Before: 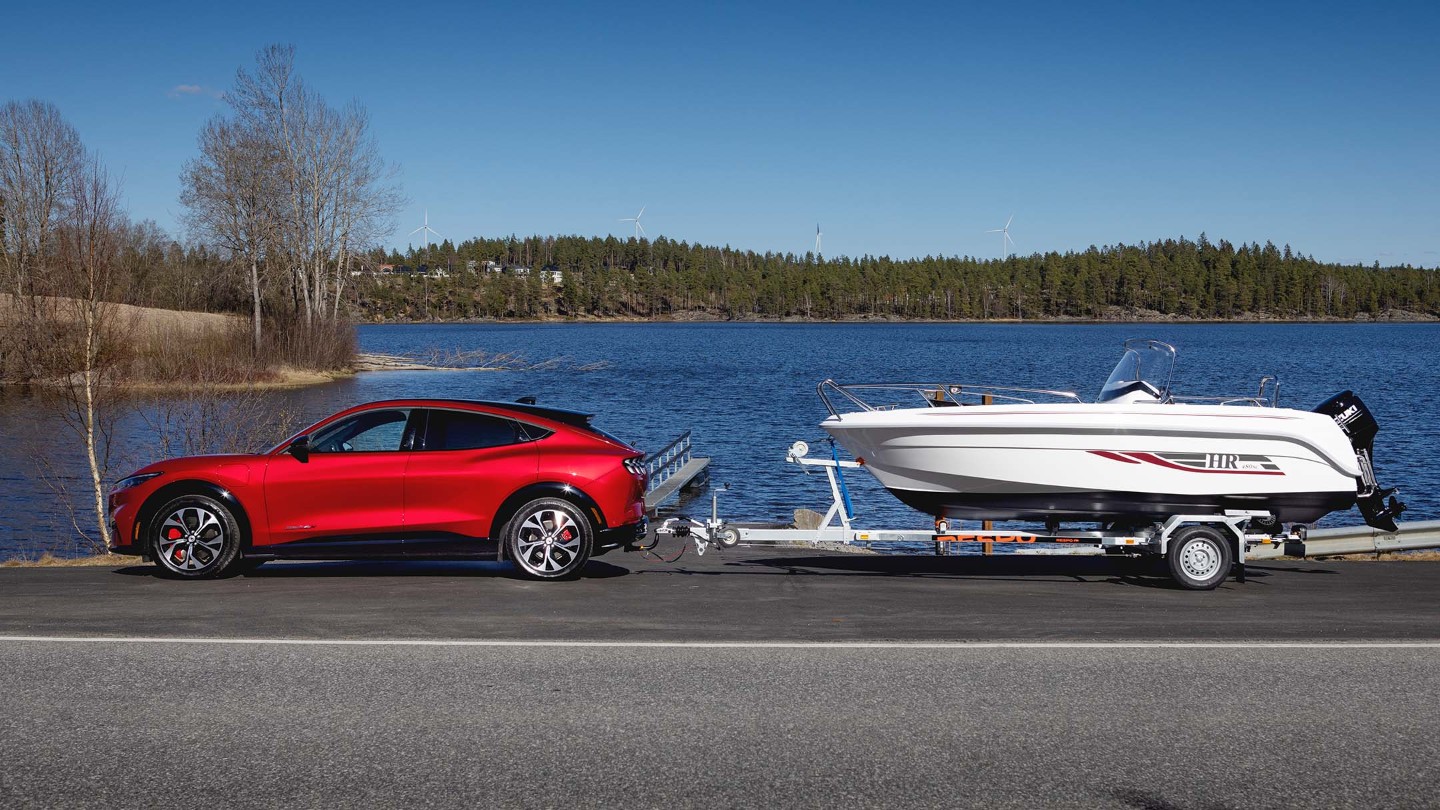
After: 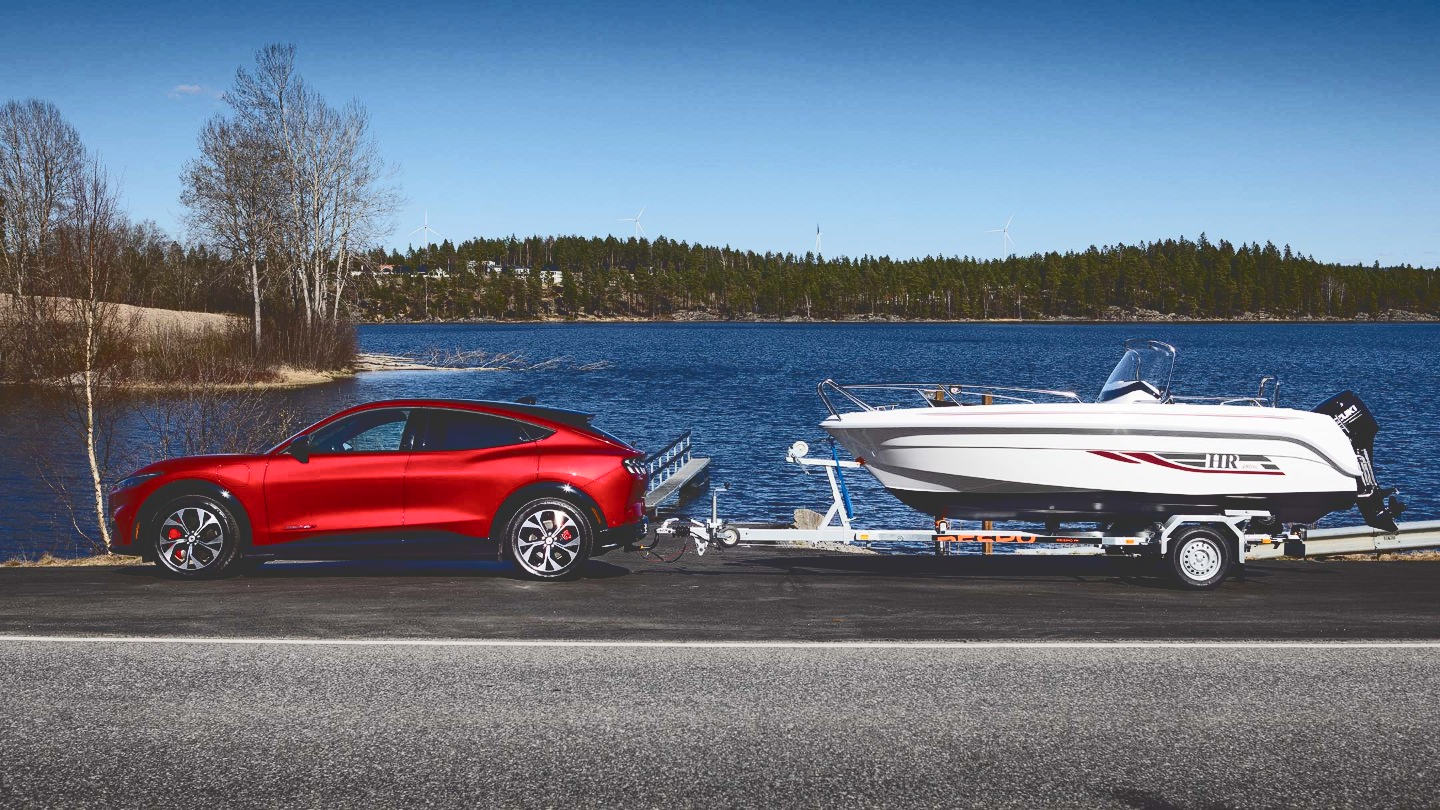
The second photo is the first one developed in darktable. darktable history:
tone curve: curves: ch0 [(0, 0) (0.003, 0.184) (0.011, 0.184) (0.025, 0.189) (0.044, 0.192) (0.069, 0.194) (0.1, 0.2) (0.136, 0.202) (0.177, 0.206) (0.224, 0.214) (0.277, 0.243) (0.335, 0.297) (0.399, 0.39) (0.468, 0.508) (0.543, 0.653) (0.623, 0.754) (0.709, 0.834) (0.801, 0.887) (0.898, 0.925) (1, 1)], color space Lab, independent channels, preserve colors none
